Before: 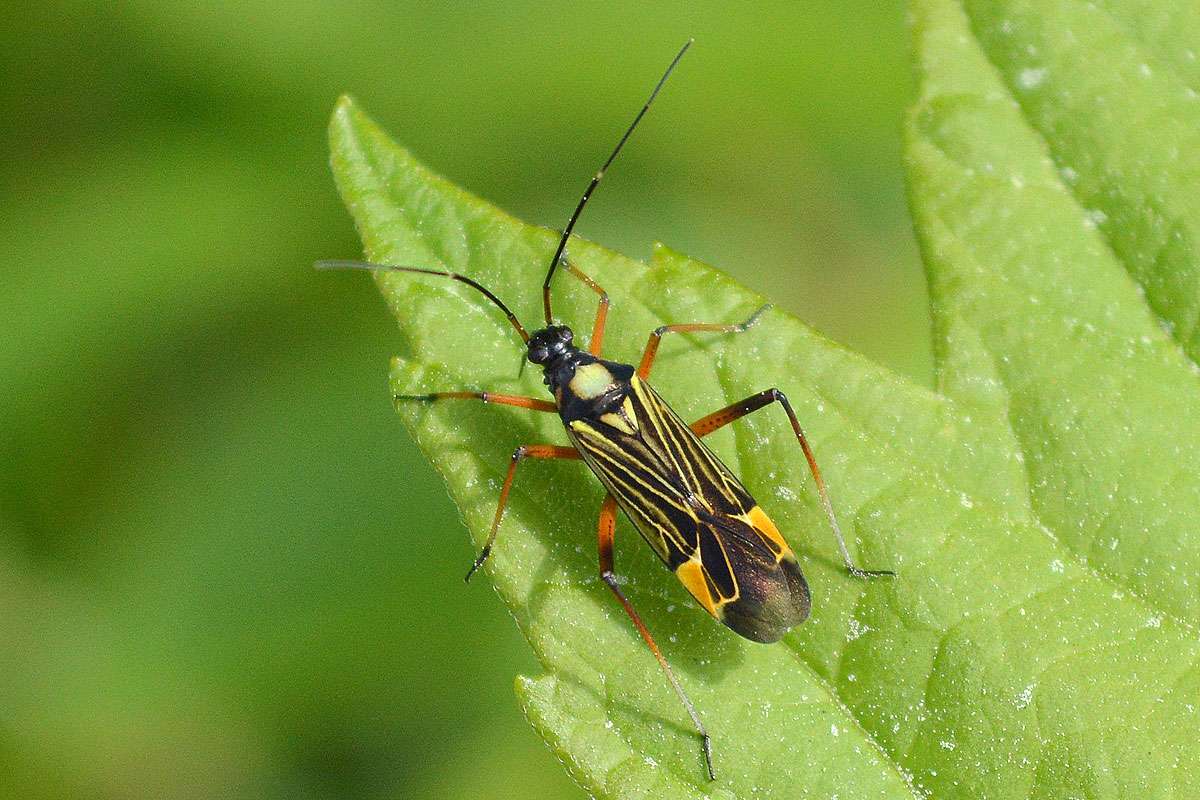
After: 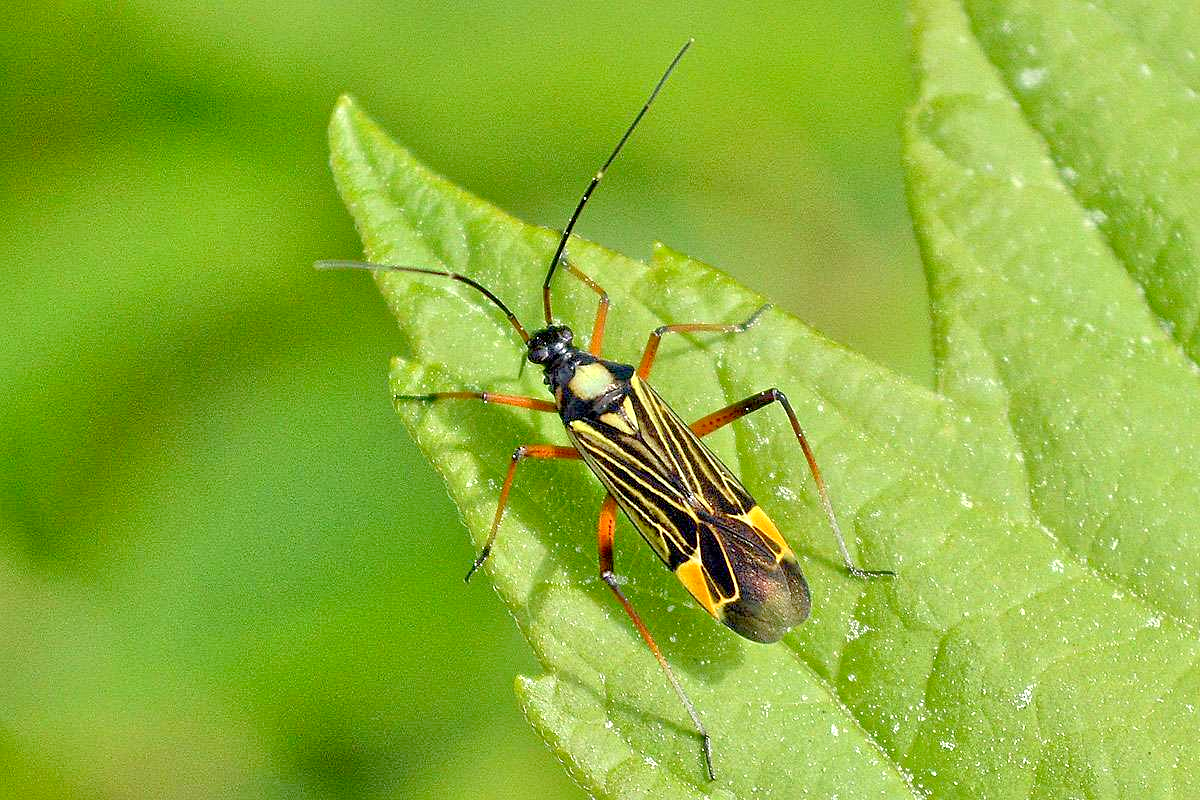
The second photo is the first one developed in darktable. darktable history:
local contrast: mode bilateral grid, contrast 20, coarseness 50, detail 120%, midtone range 0.2
exposure: black level correction 0.01, exposure 0.011 EV, compensate highlight preservation false
tone equalizer: -7 EV 0.15 EV, -6 EV 0.6 EV, -5 EV 1.15 EV, -4 EV 1.33 EV, -3 EV 1.15 EV, -2 EV 0.6 EV, -1 EV 0.15 EV, mask exposure compensation -0.5 EV
sharpen: amount 0.2
